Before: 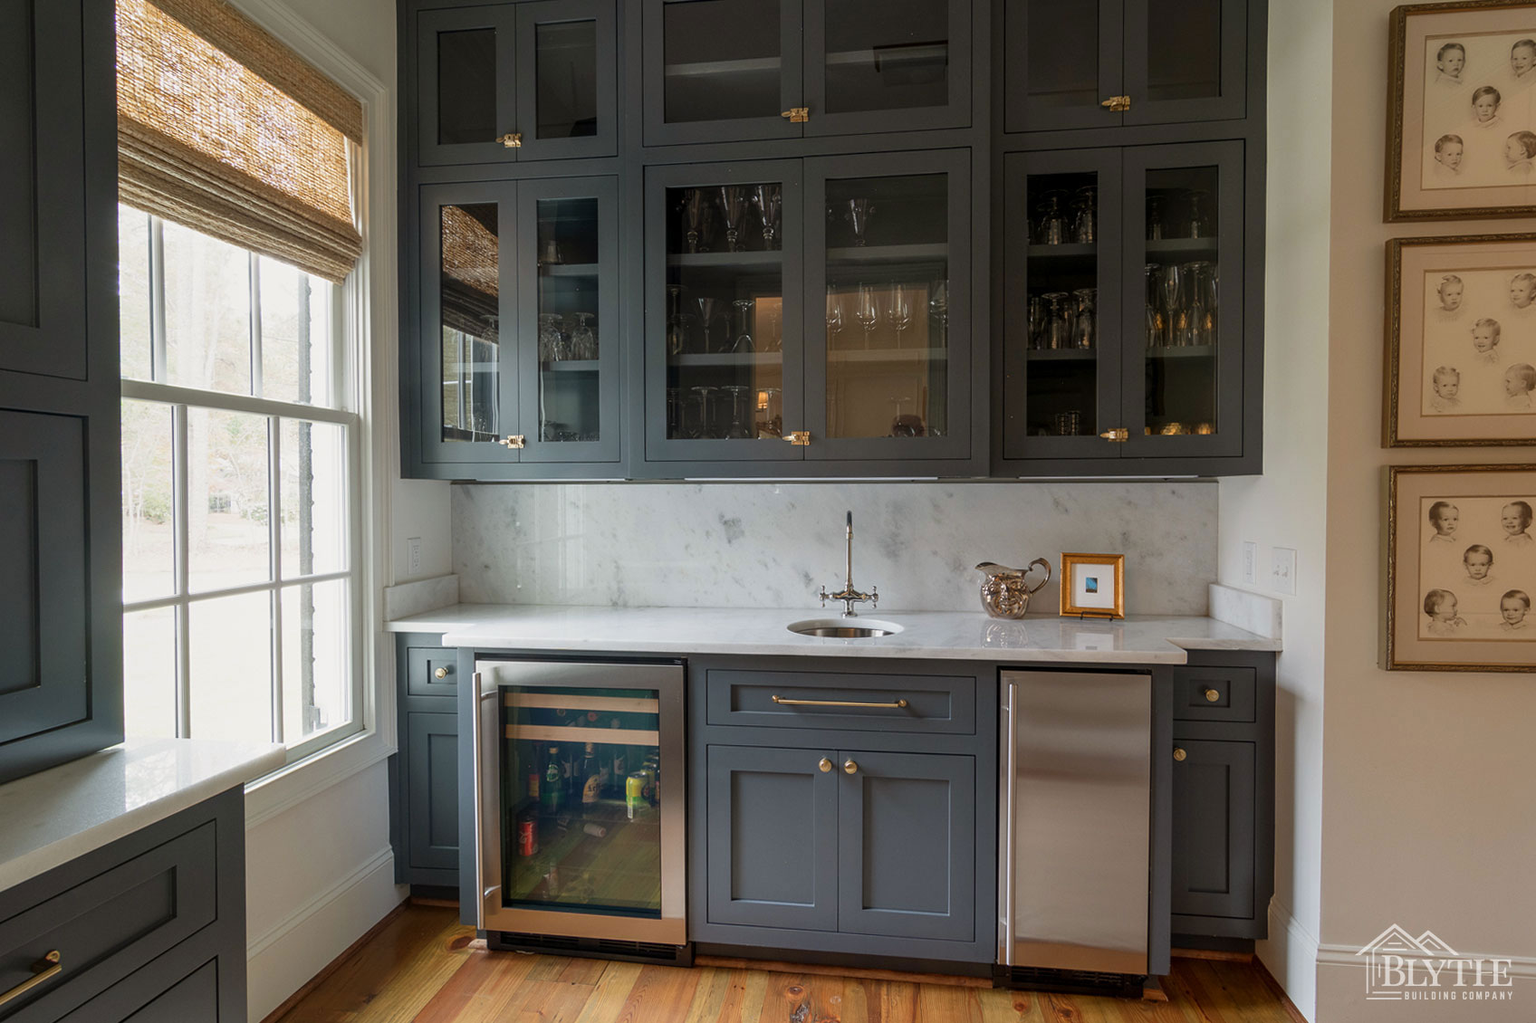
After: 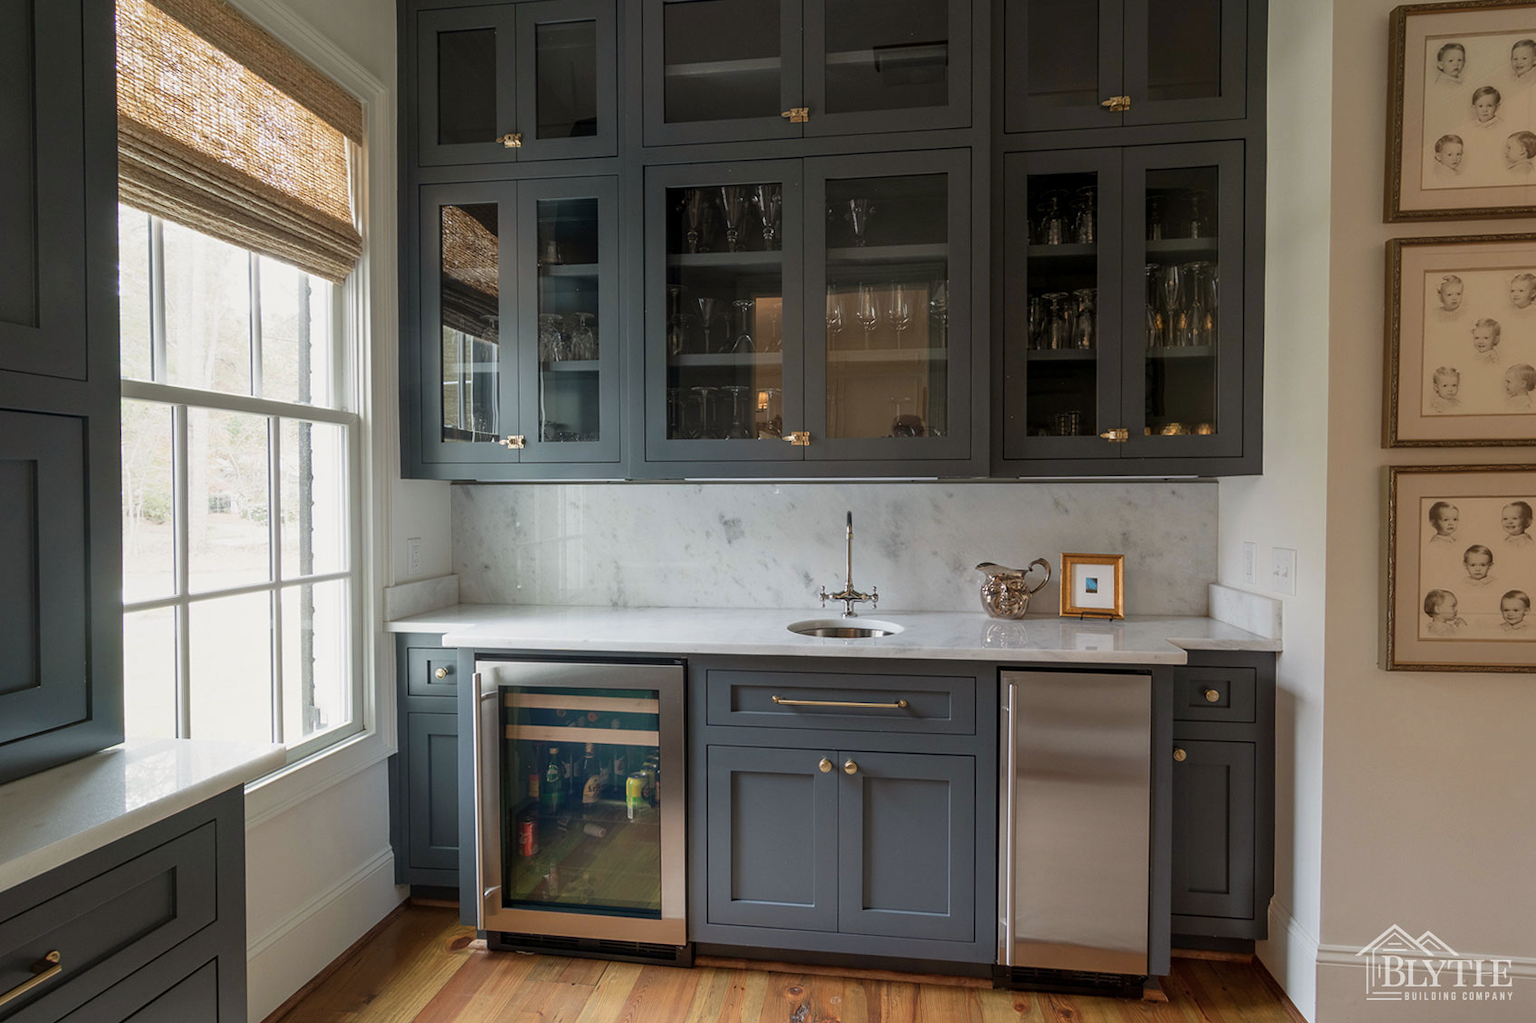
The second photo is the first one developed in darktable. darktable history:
color zones: curves: ch1 [(0, 0.469) (0.01, 0.469) (0.12, 0.446) (0.248, 0.469) (0.5, 0.5) (0.748, 0.5) (0.99, 0.469) (1, 0.469)]
color balance rgb: linear chroma grading › global chroma 1.5%, linear chroma grading › mid-tones -1%, perceptual saturation grading › global saturation -3%, perceptual saturation grading › shadows -2%
